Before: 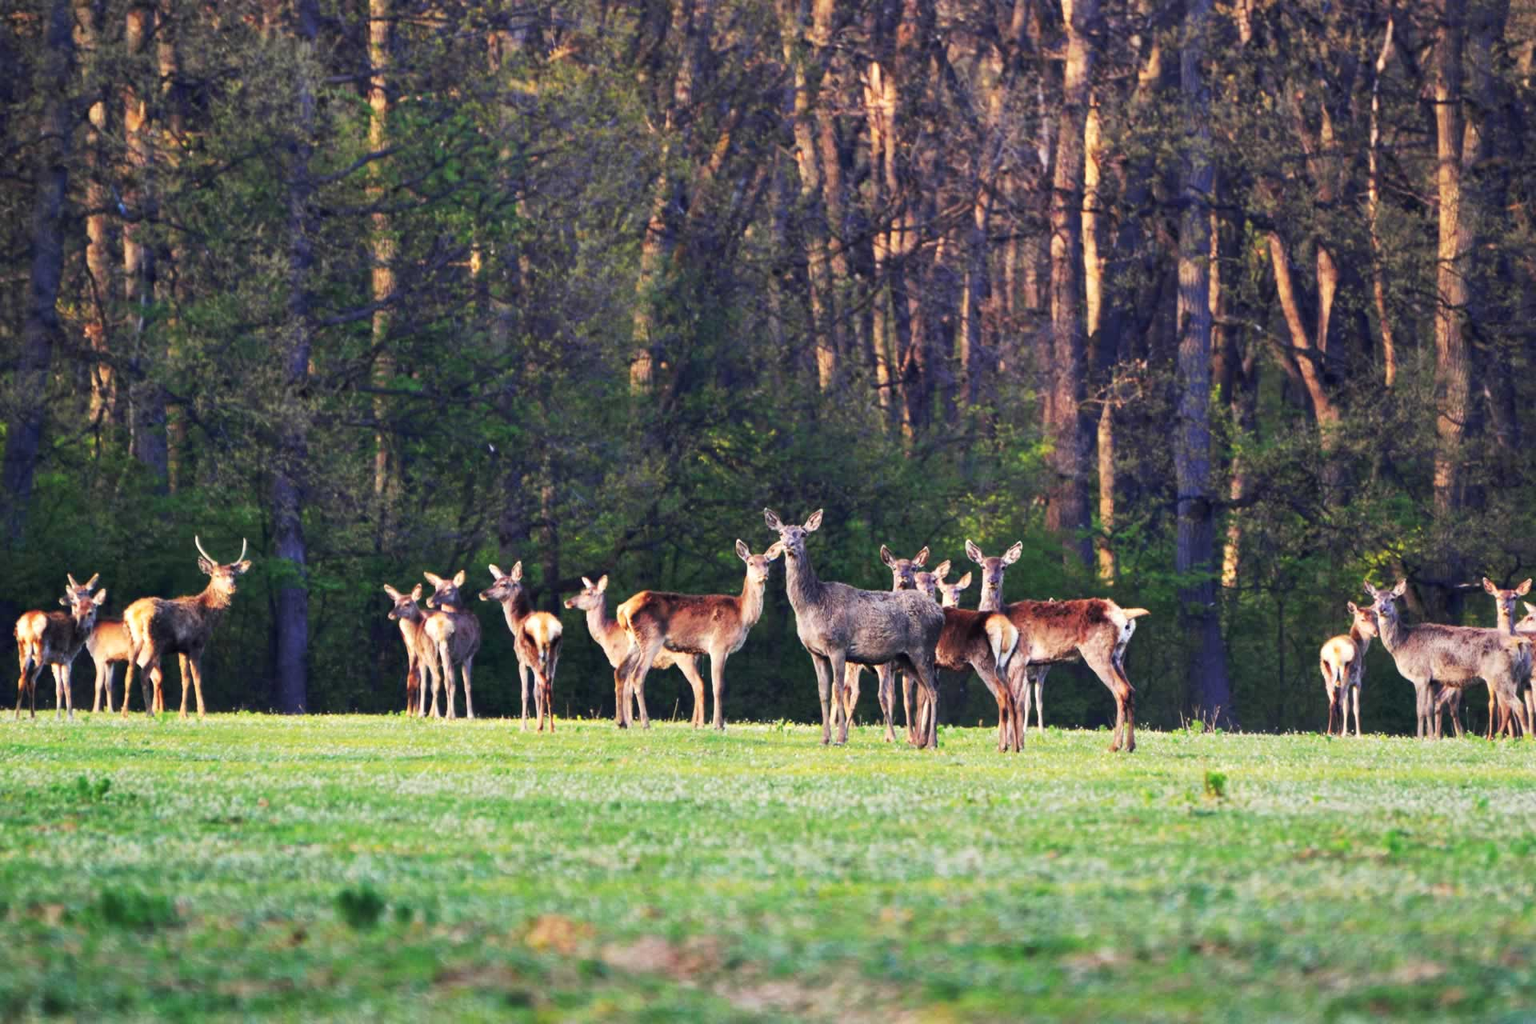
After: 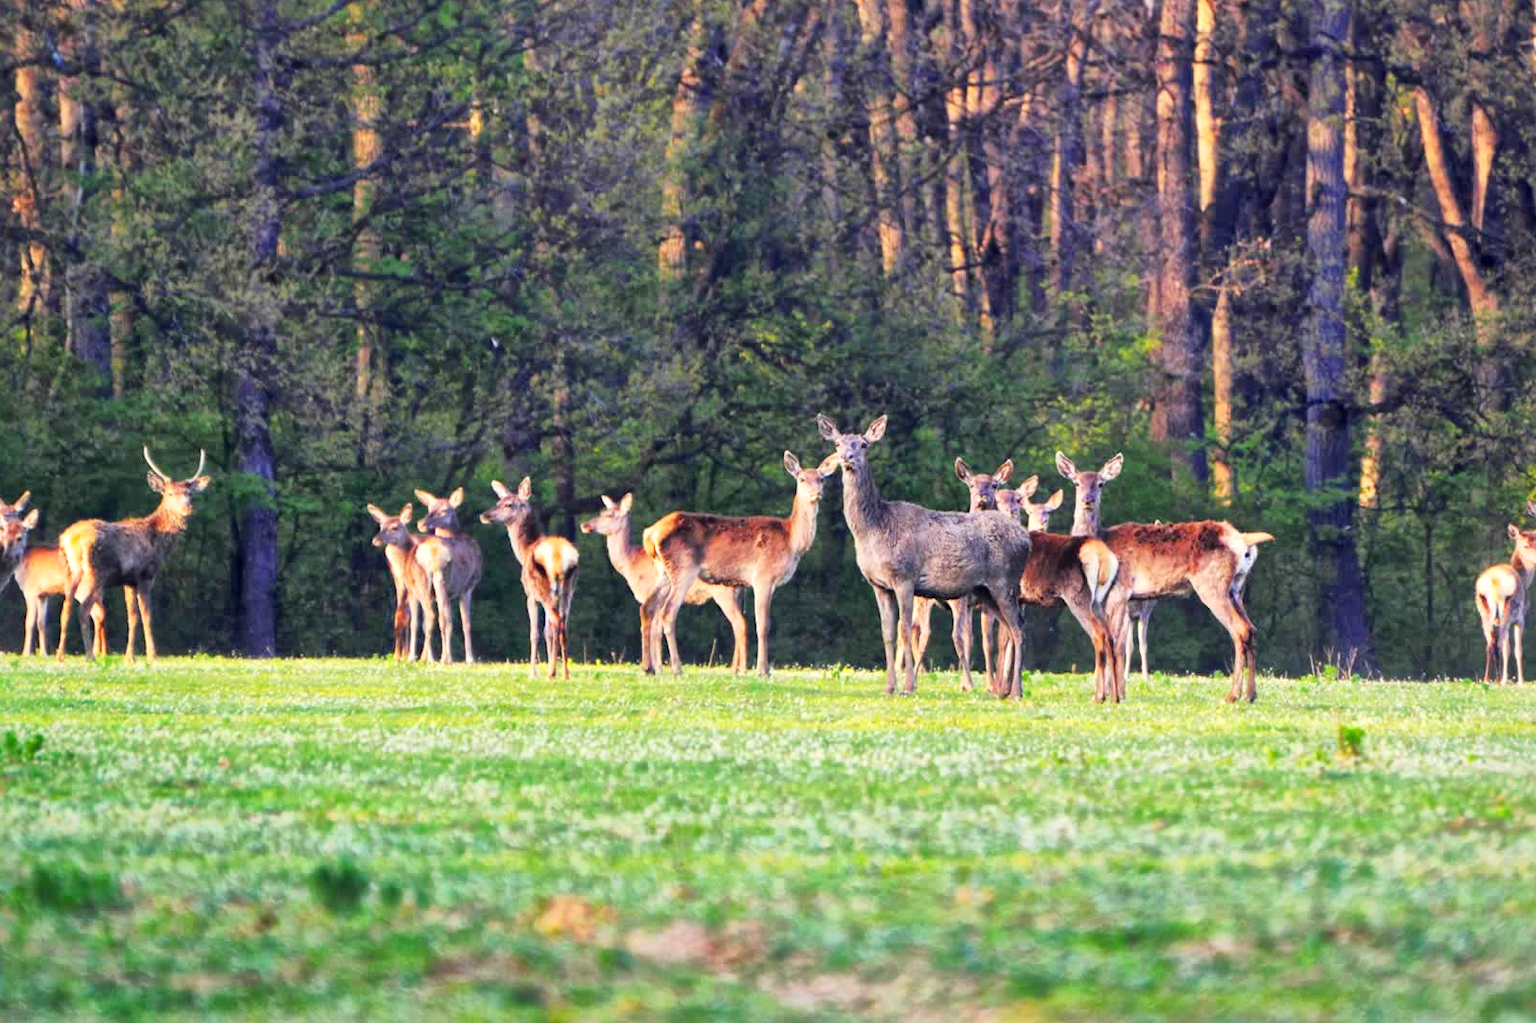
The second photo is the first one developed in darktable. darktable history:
crop and rotate: left 4.842%, top 15.51%, right 10.668%
color balance rgb: linear chroma grading › shadows -8%, linear chroma grading › global chroma 10%, perceptual saturation grading › global saturation 2%, perceptual saturation grading › highlights -2%, perceptual saturation grading › mid-tones 4%, perceptual saturation grading › shadows 8%, perceptual brilliance grading › global brilliance 2%, perceptual brilliance grading › highlights -4%, global vibrance 16%, saturation formula JzAzBz (2021)
global tonemap: drago (1, 100), detail 1
bloom: size 9%, threshold 100%, strength 7%
